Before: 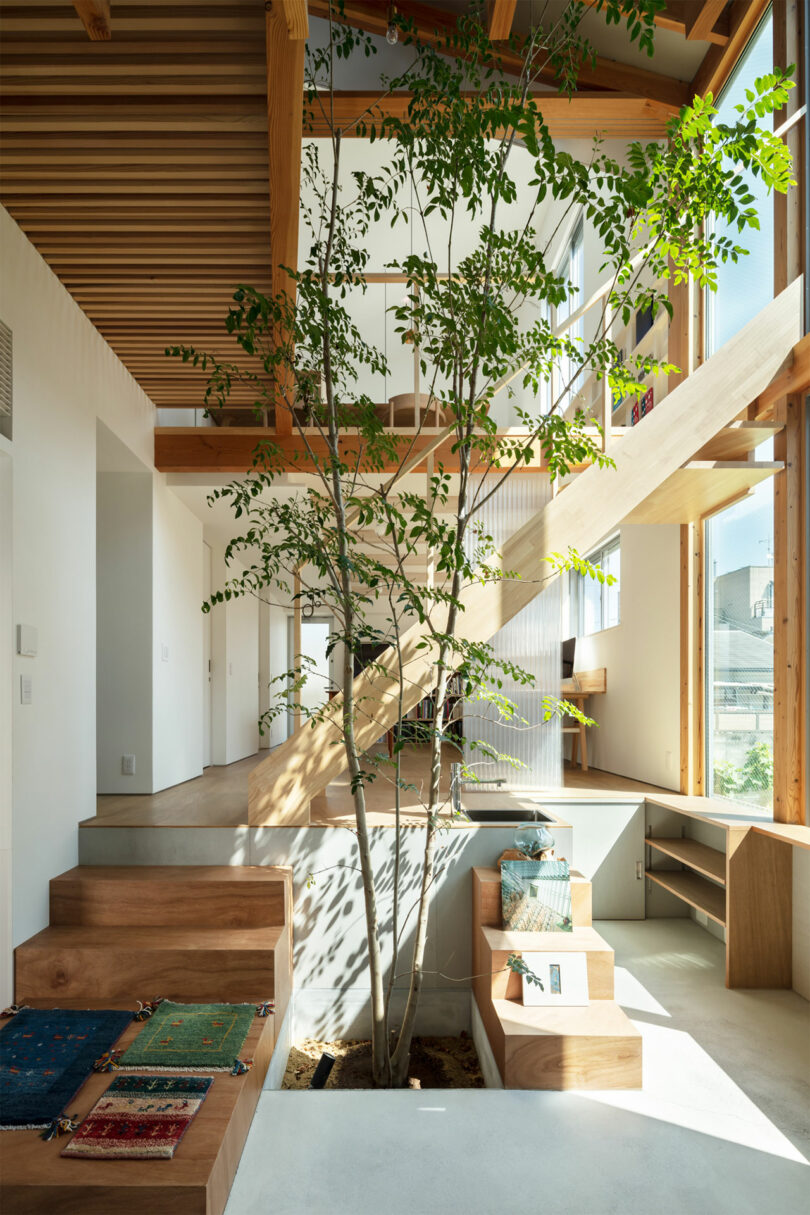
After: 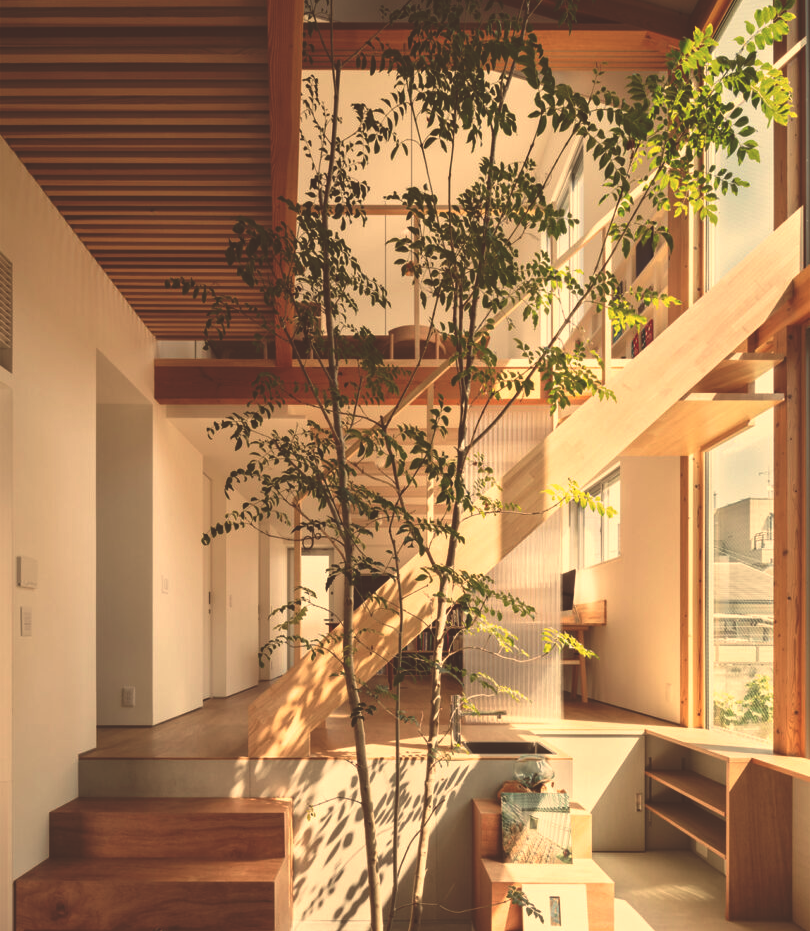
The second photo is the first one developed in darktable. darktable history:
rgb curve: curves: ch0 [(0, 0.186) (0.314, 0.284) (0.775, 0.708) (1, 1)], compensate middle gray true, preserve colors none
color correction: highlights a* 10.21, highlights b* 9.79, shadows a* 8.61, shadows b* 7.88, saturation 0.8
white balance: red 1.138, green 0.996, blue 0.812
crop: top 5.667%, bottom 17.637%
